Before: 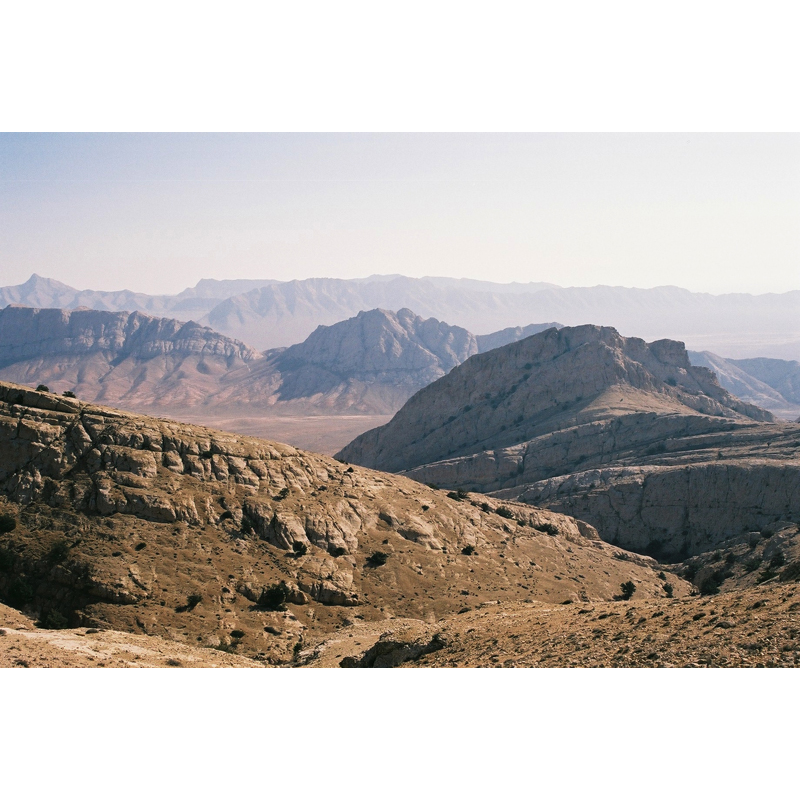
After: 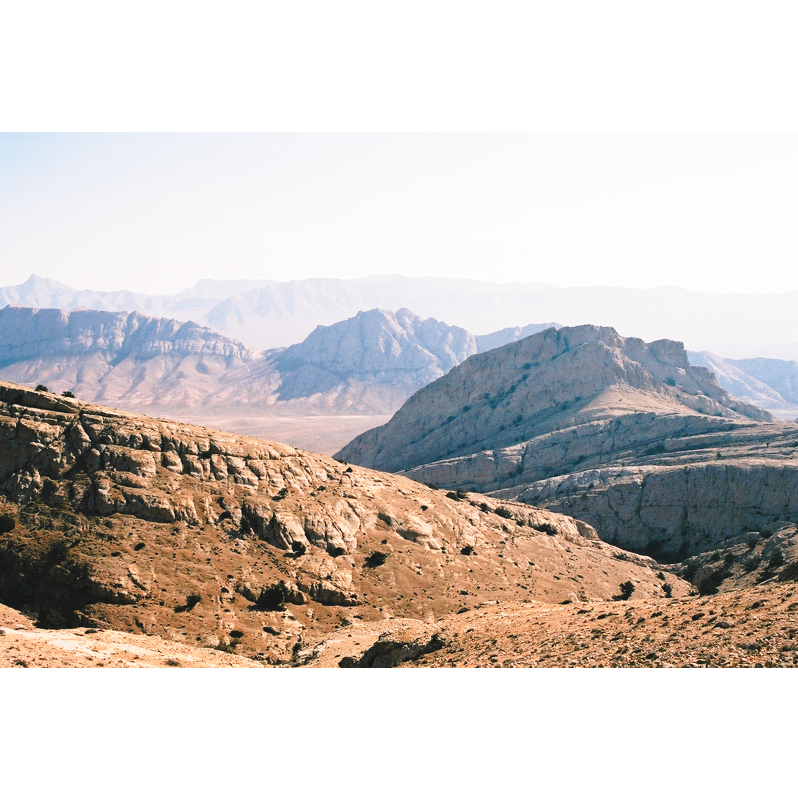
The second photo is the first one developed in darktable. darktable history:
crop and rotate: left 0.126%
color zones: curves: ch1 [(0.263, 0.53) (0.376, 0.287) (0.487, 0.512) (0.748, 0.547) (1, 0.513)]; ch2 [(0.262, 0.45) (0.751, 0.477)], mix 31.98%
base curve: curves: ch0 [(0, 0) (0.028, 0.03) (0.121, 0.232) (0.46, 0.748) (0.859, 0.968) (1, 1)], preserve colors none
exposure: black level correction -0.005, exposure 0.054 EV, compensate highlight preservation false
